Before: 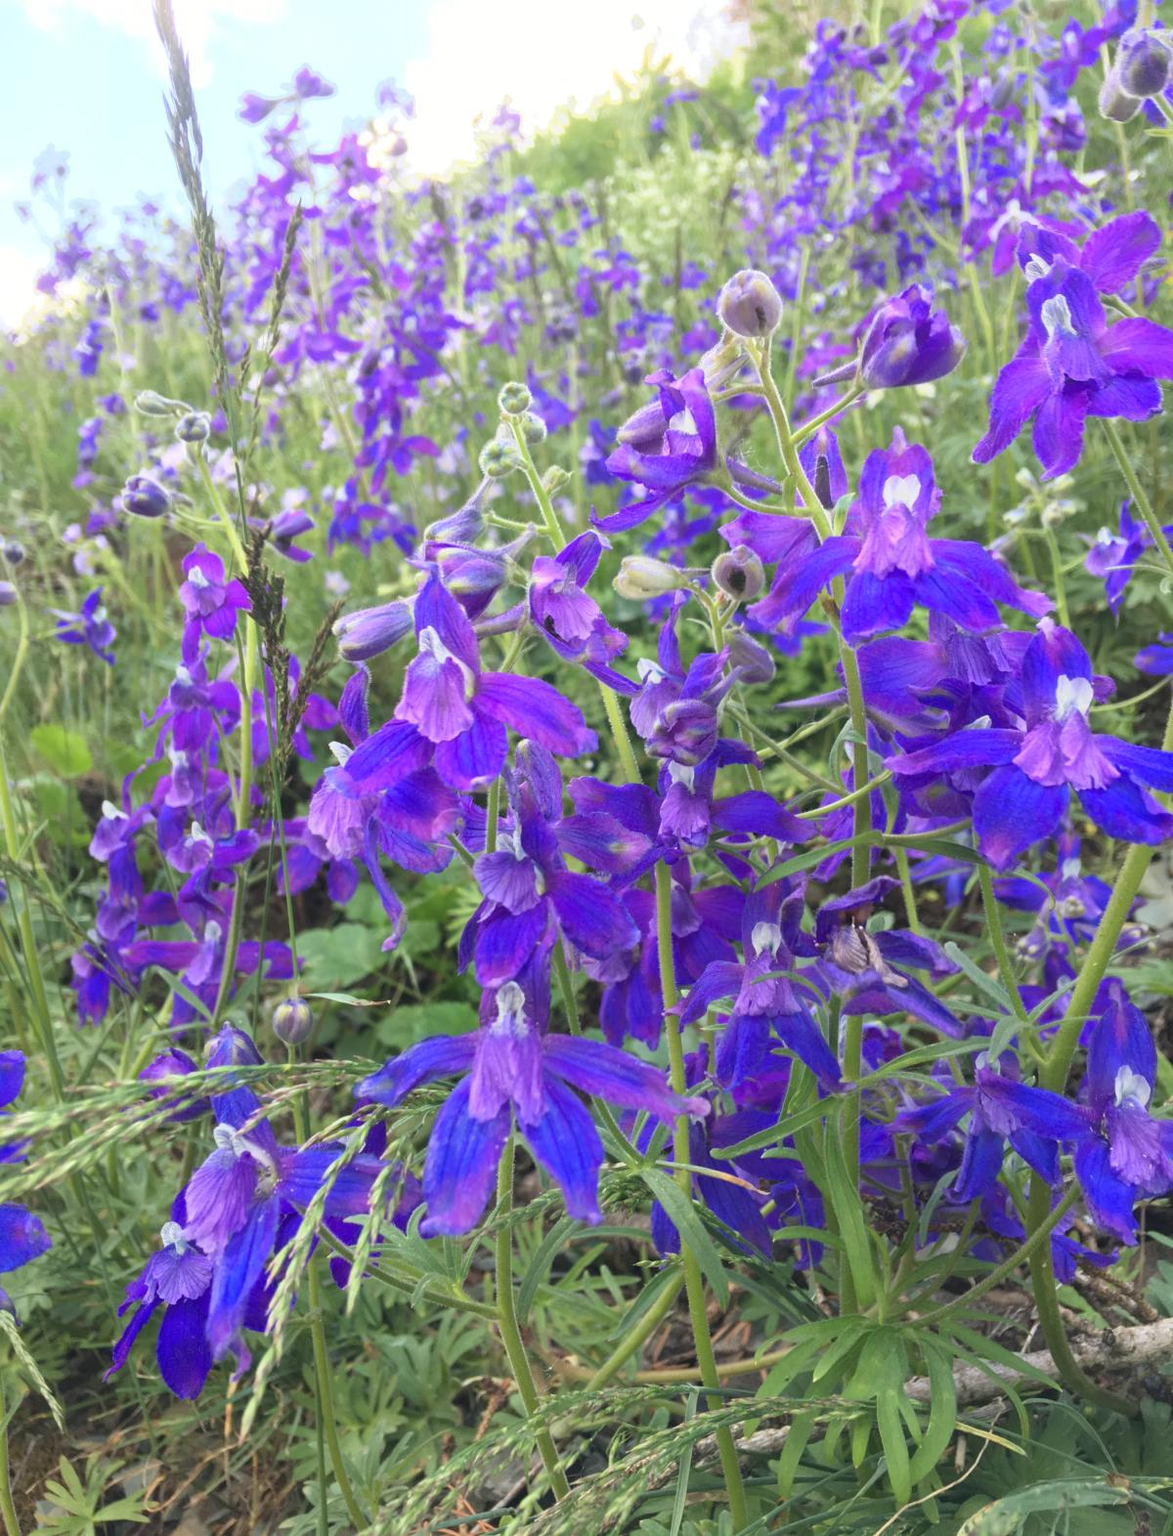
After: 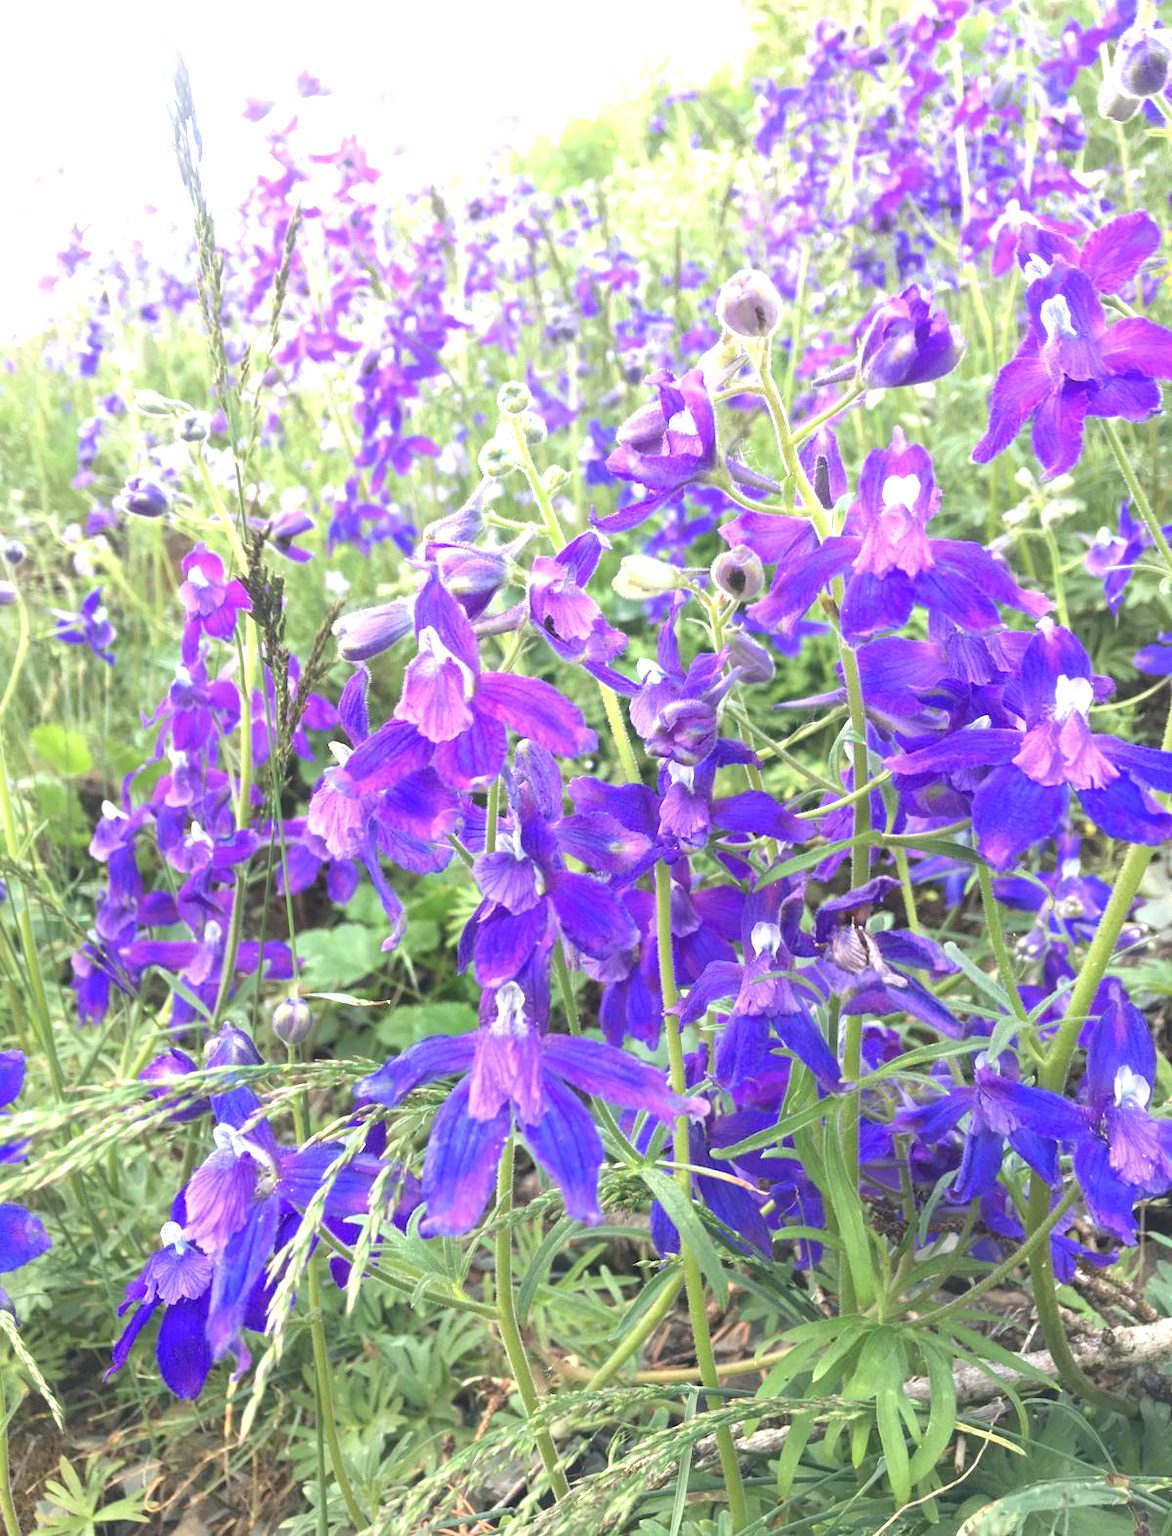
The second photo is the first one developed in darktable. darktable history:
exposure: black level correction 0, exposure 0.95 EV, compensate exposure bias true, compensate highlight preservation false
contrast brightness saturation: saturation -0.05
